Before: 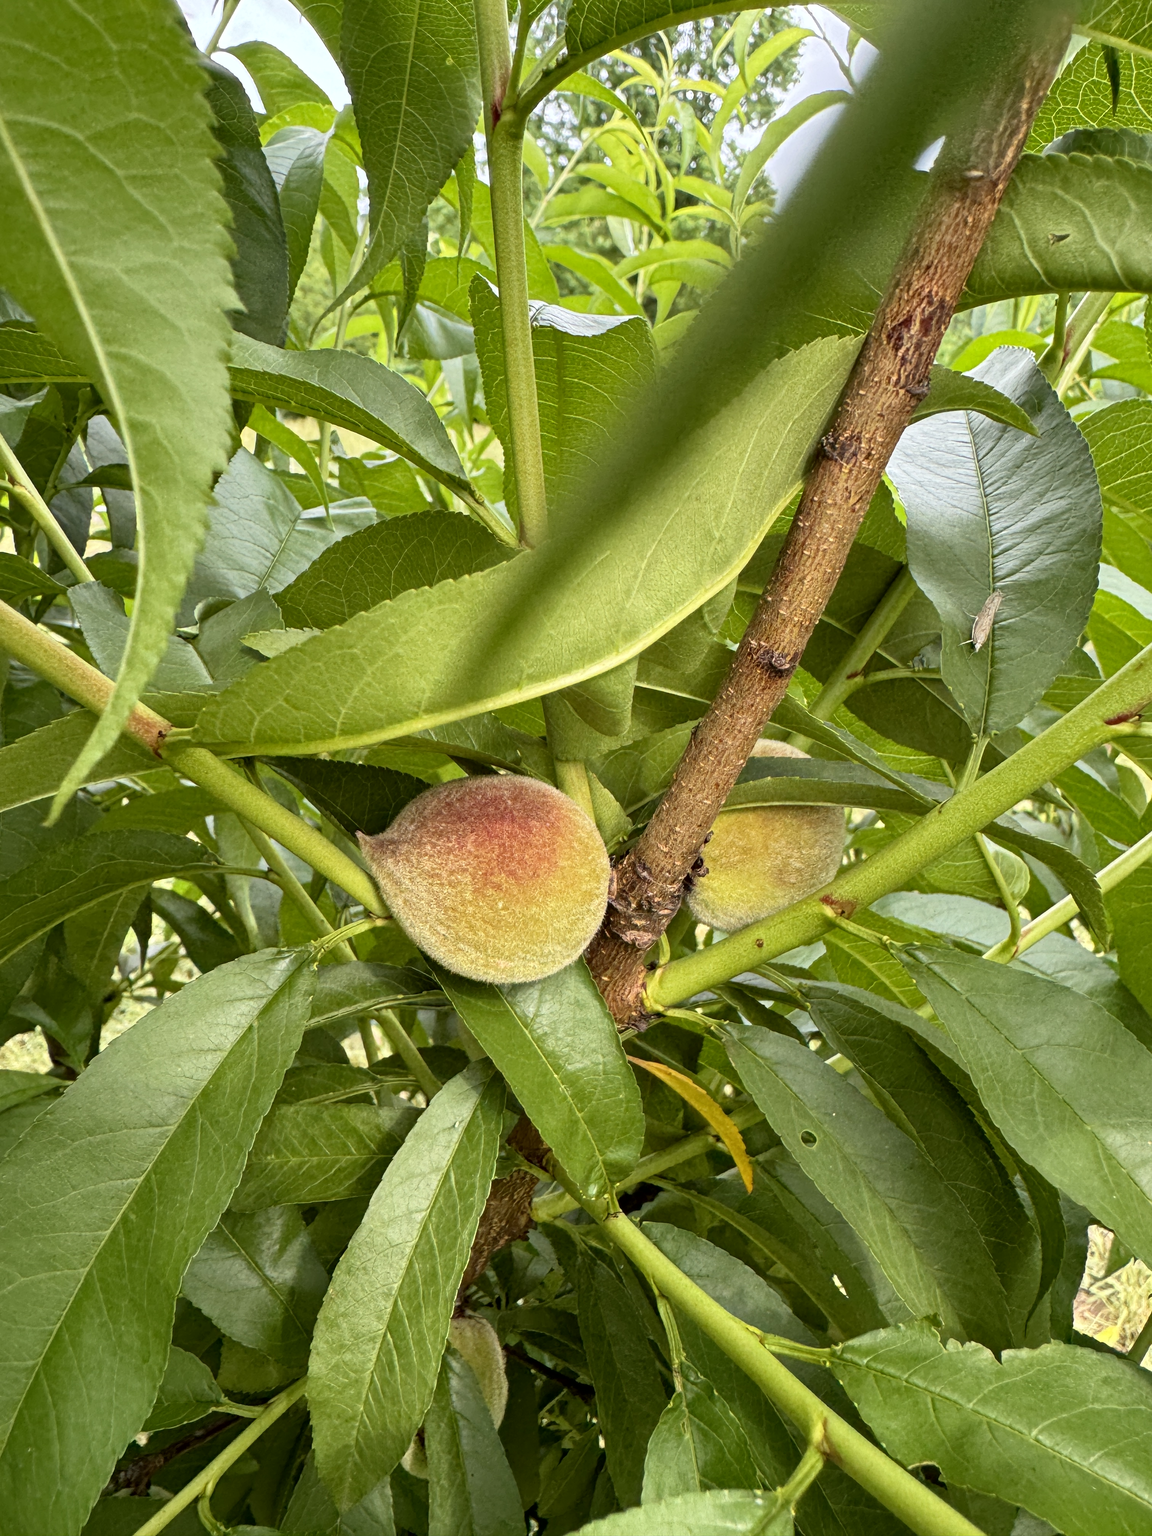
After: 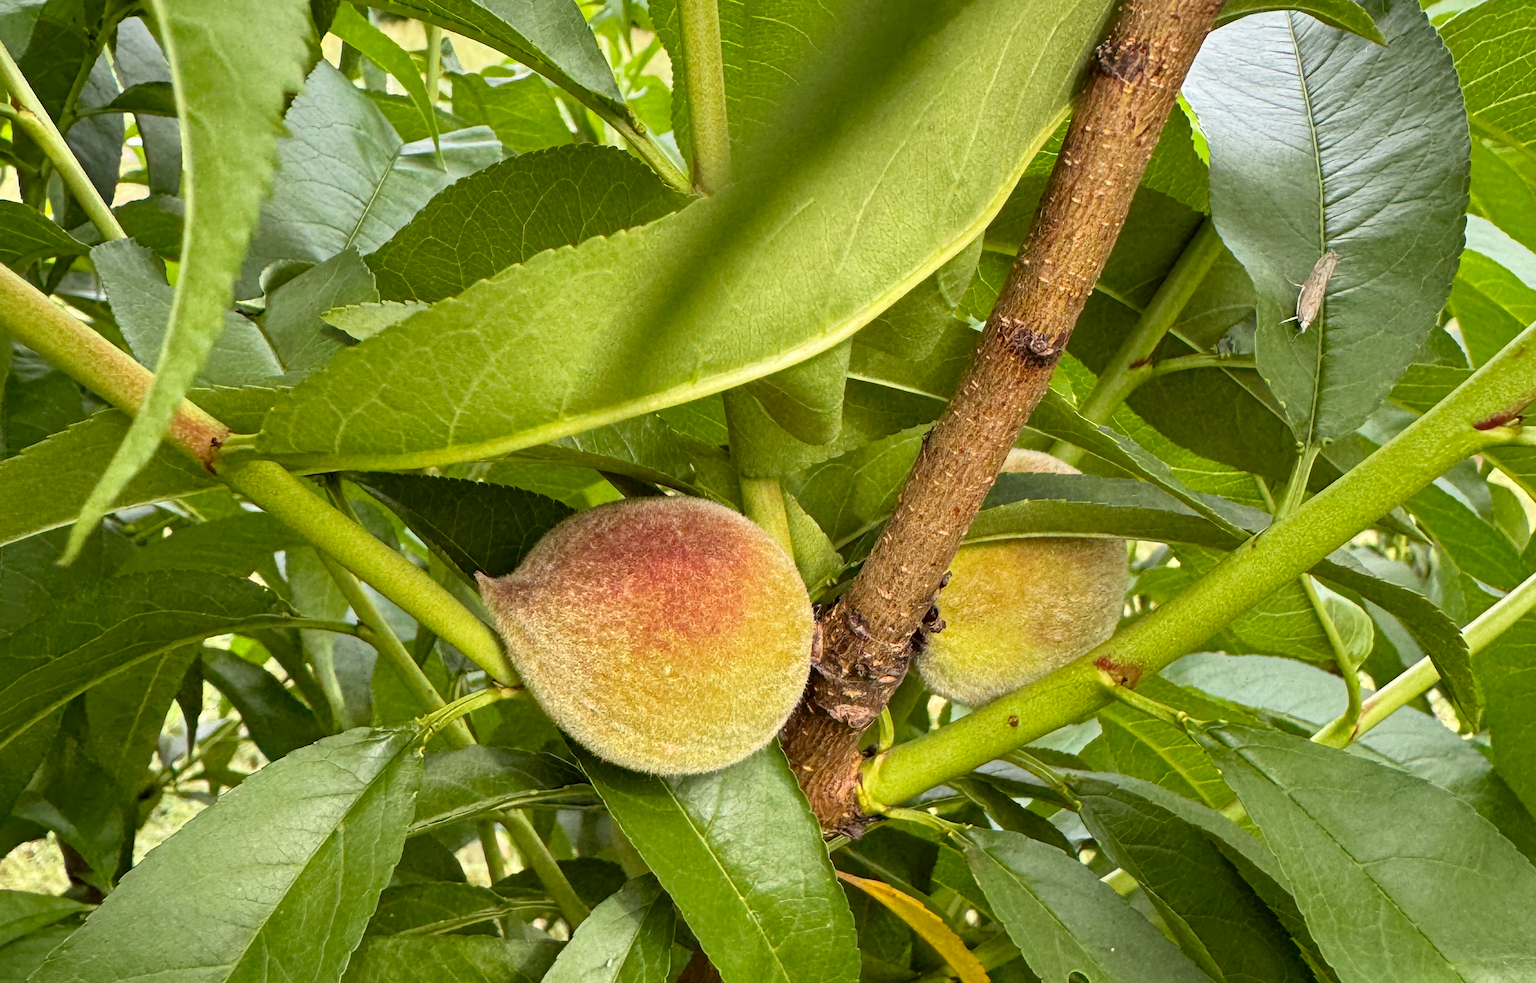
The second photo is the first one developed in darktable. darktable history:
crop and rotate: top 26.24%, bottom 25.729%
